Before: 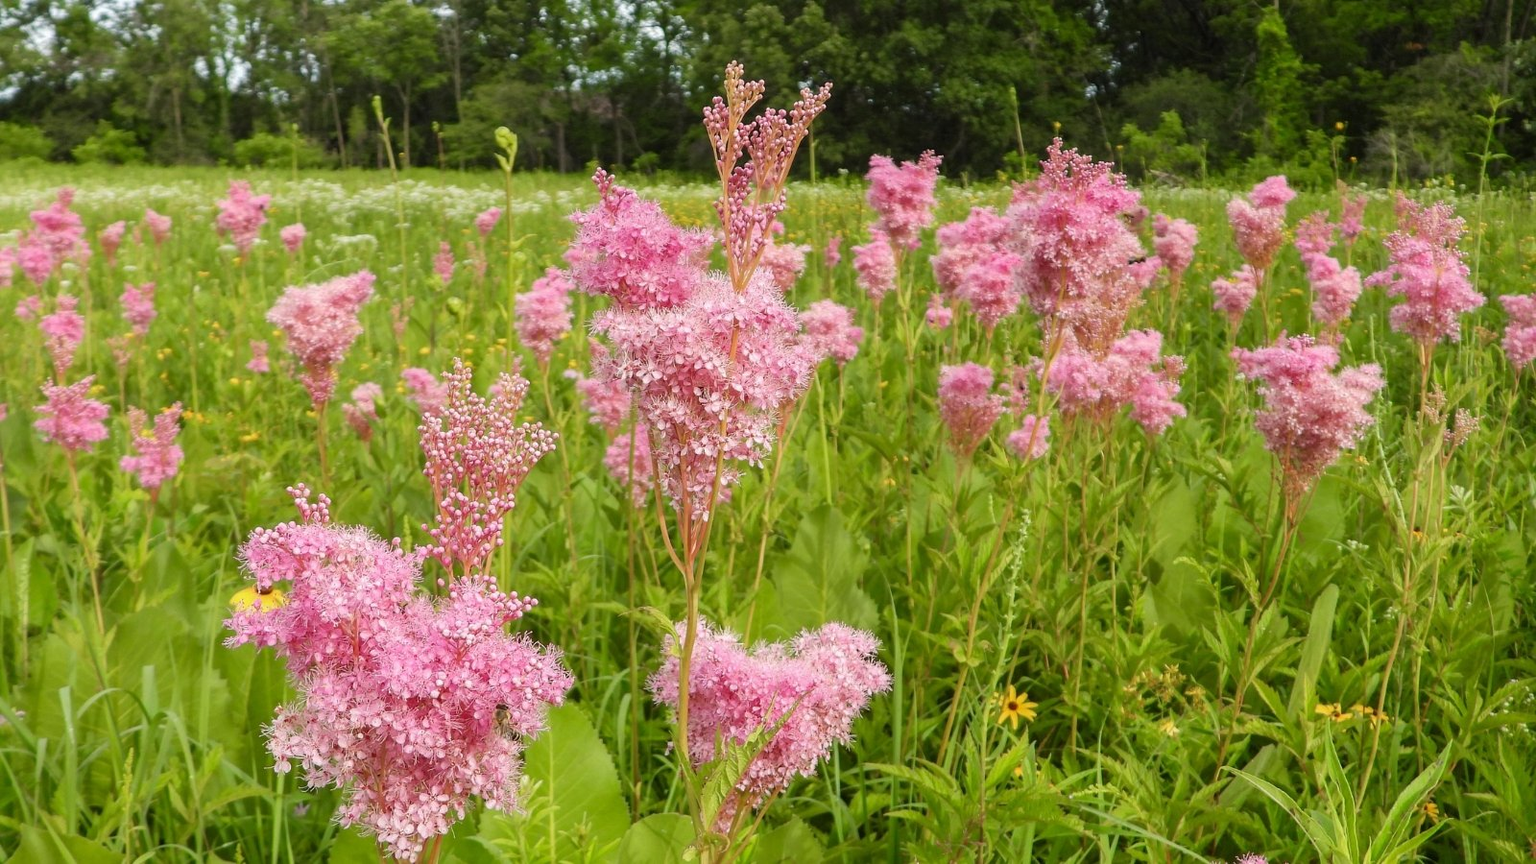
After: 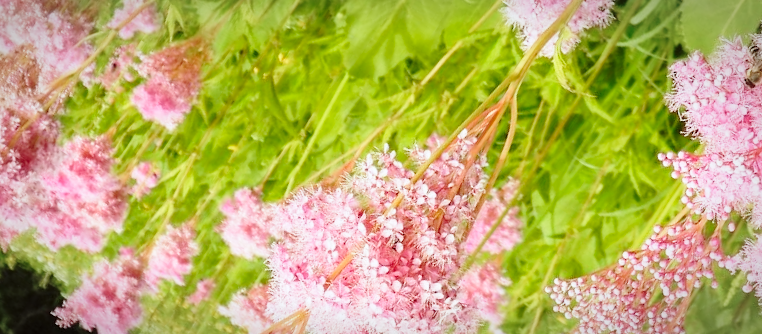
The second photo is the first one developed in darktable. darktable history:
base curve: curves: ch0 [(0, 0) (0.028, 0.03) (0.121, 0.232) (0.46, 0.748) (0.859, 0.968) (1, 1)], preserve colors none
color correction: highlights a* -3, highlights b* -2.24, shadows a* 2.5, shadows b* 2.73
crop and rotate: angle 146.86°, left 9.208%, top 15.592%, right 4.511%, bottom 17.115%
vignetting: brightness -0.403, saturation -0.305, automatic ratio true, unbound false
